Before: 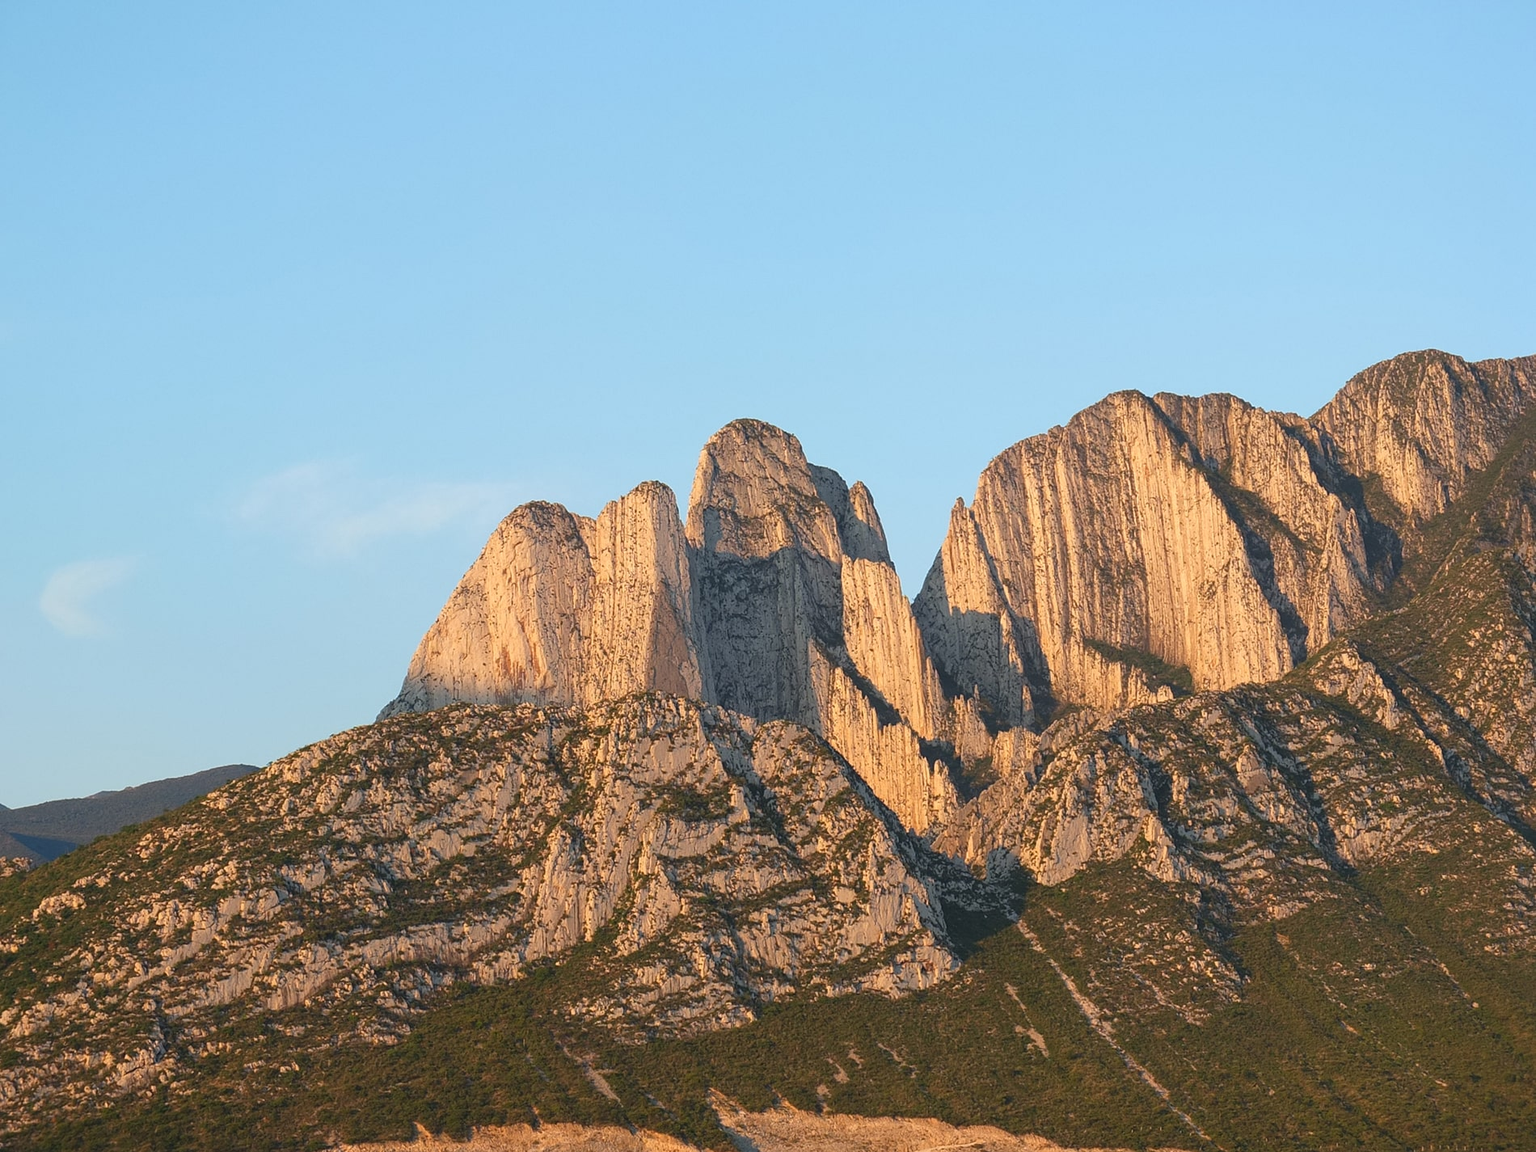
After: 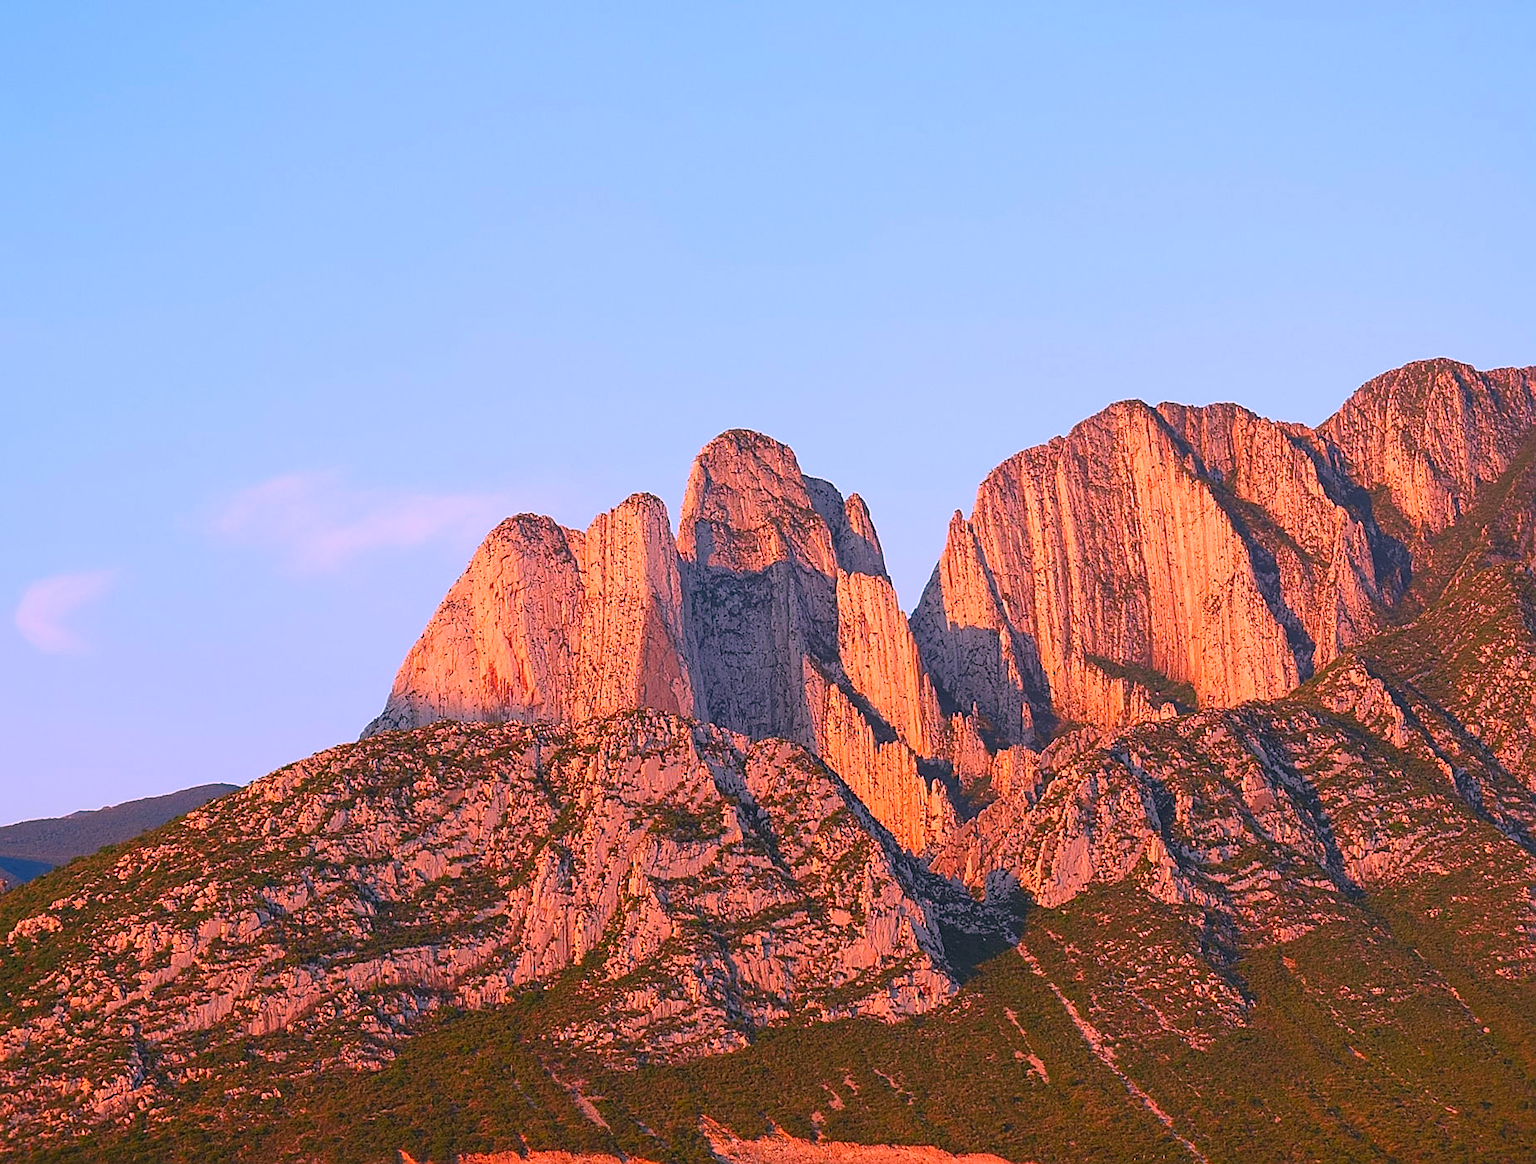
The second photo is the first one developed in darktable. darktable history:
sharpen: amount 0.491
color correction: highlights a* 19.17, highlights b* -11.31, saturation 1.7
crop and rotate: left 1.706%, right 0.694%, bottom 1.273%
